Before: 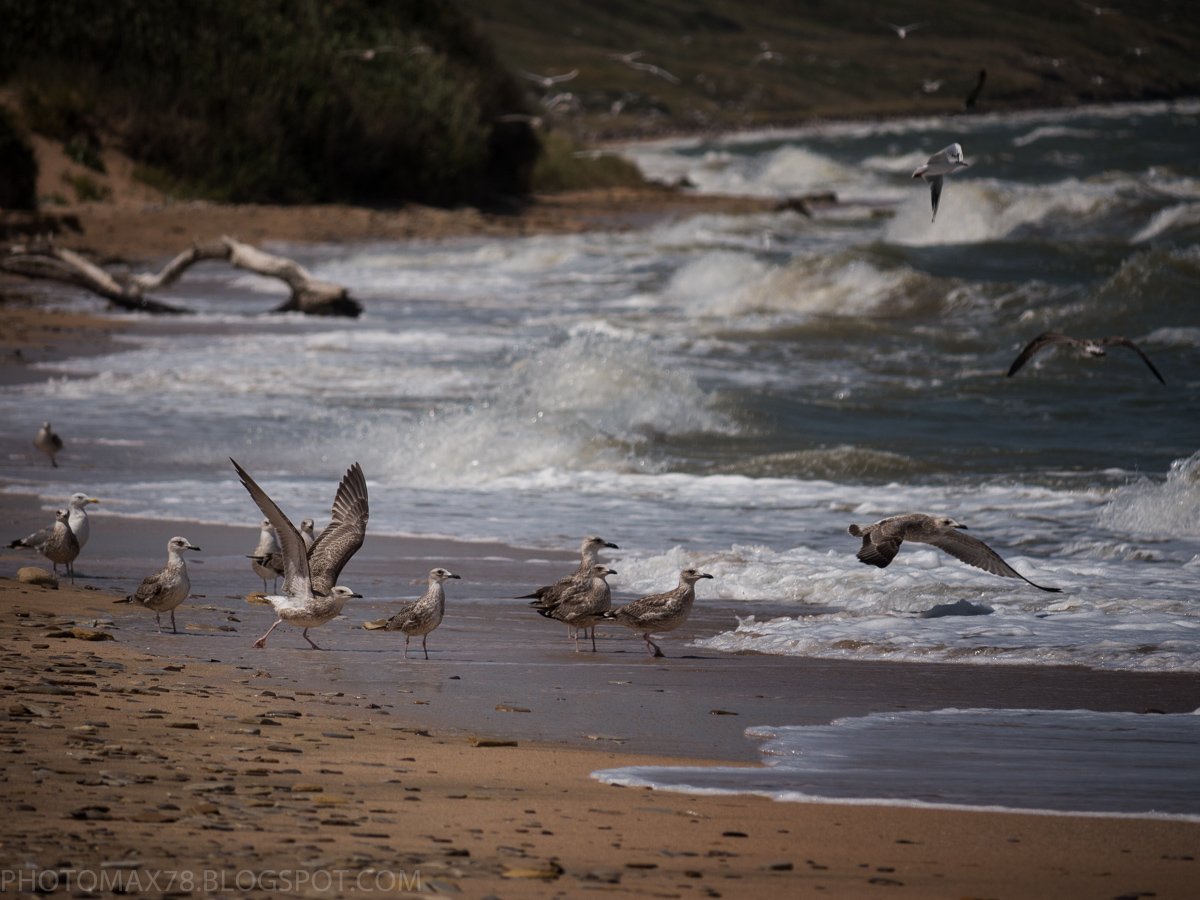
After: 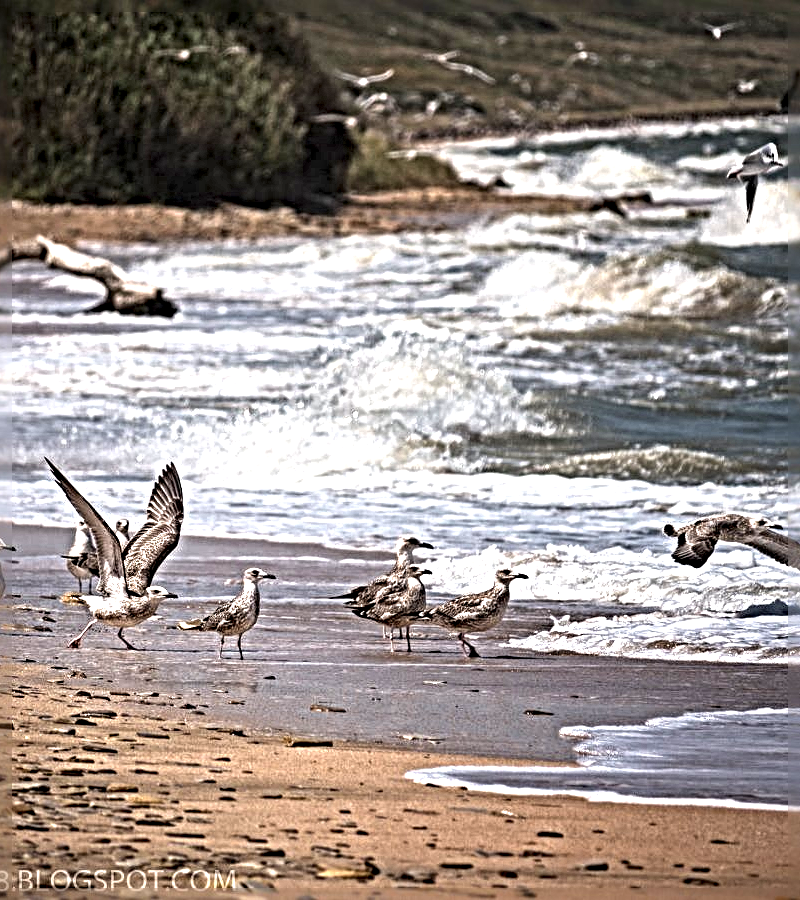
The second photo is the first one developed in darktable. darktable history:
exposure: black level correction 0, exposure 1.45 EV, compensate exposure bias true, compensate highlight preservation false
crop and rotate: left 15.446%, right 17.836%
sharpen: radius 6.3, amount 1.8, threshold 0
local contrast: on, module defaults
